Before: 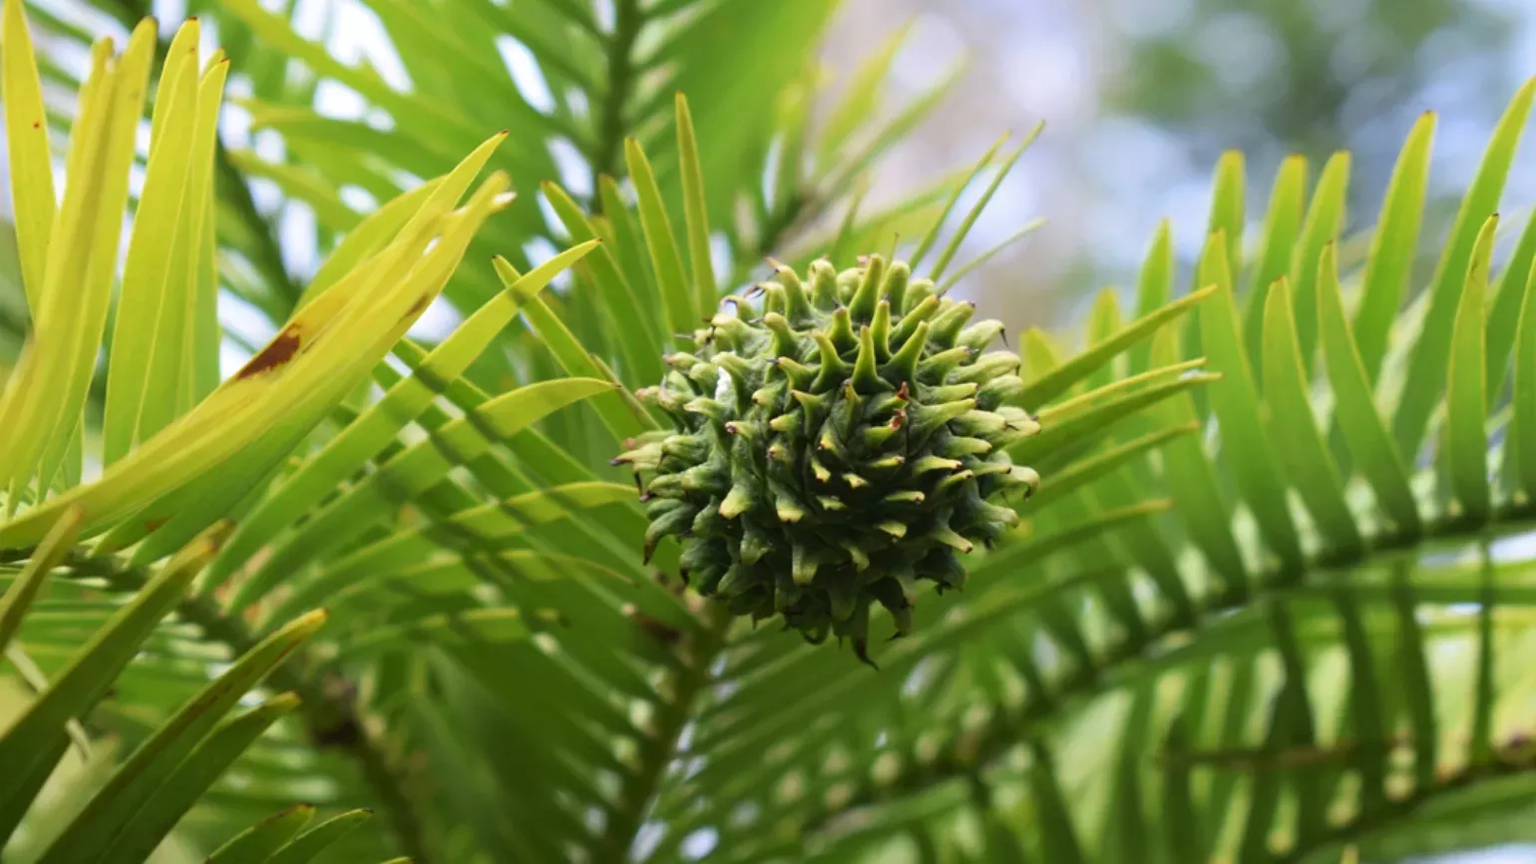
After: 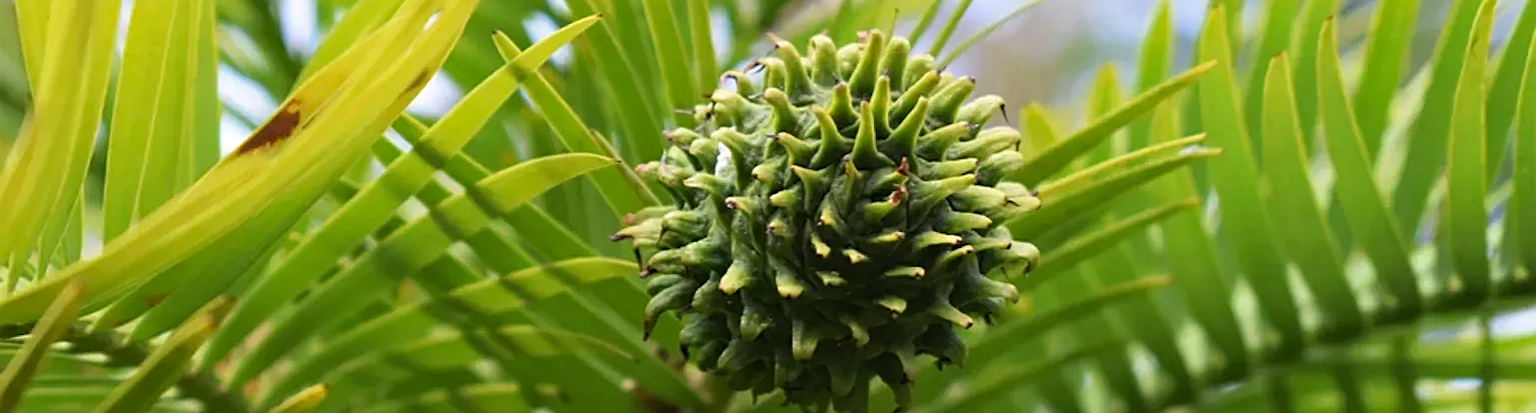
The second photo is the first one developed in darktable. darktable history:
crop and rotate: top 26.024%, bottom 26.021%
sharpen: on, module defaults
haze removal: adaptive false
